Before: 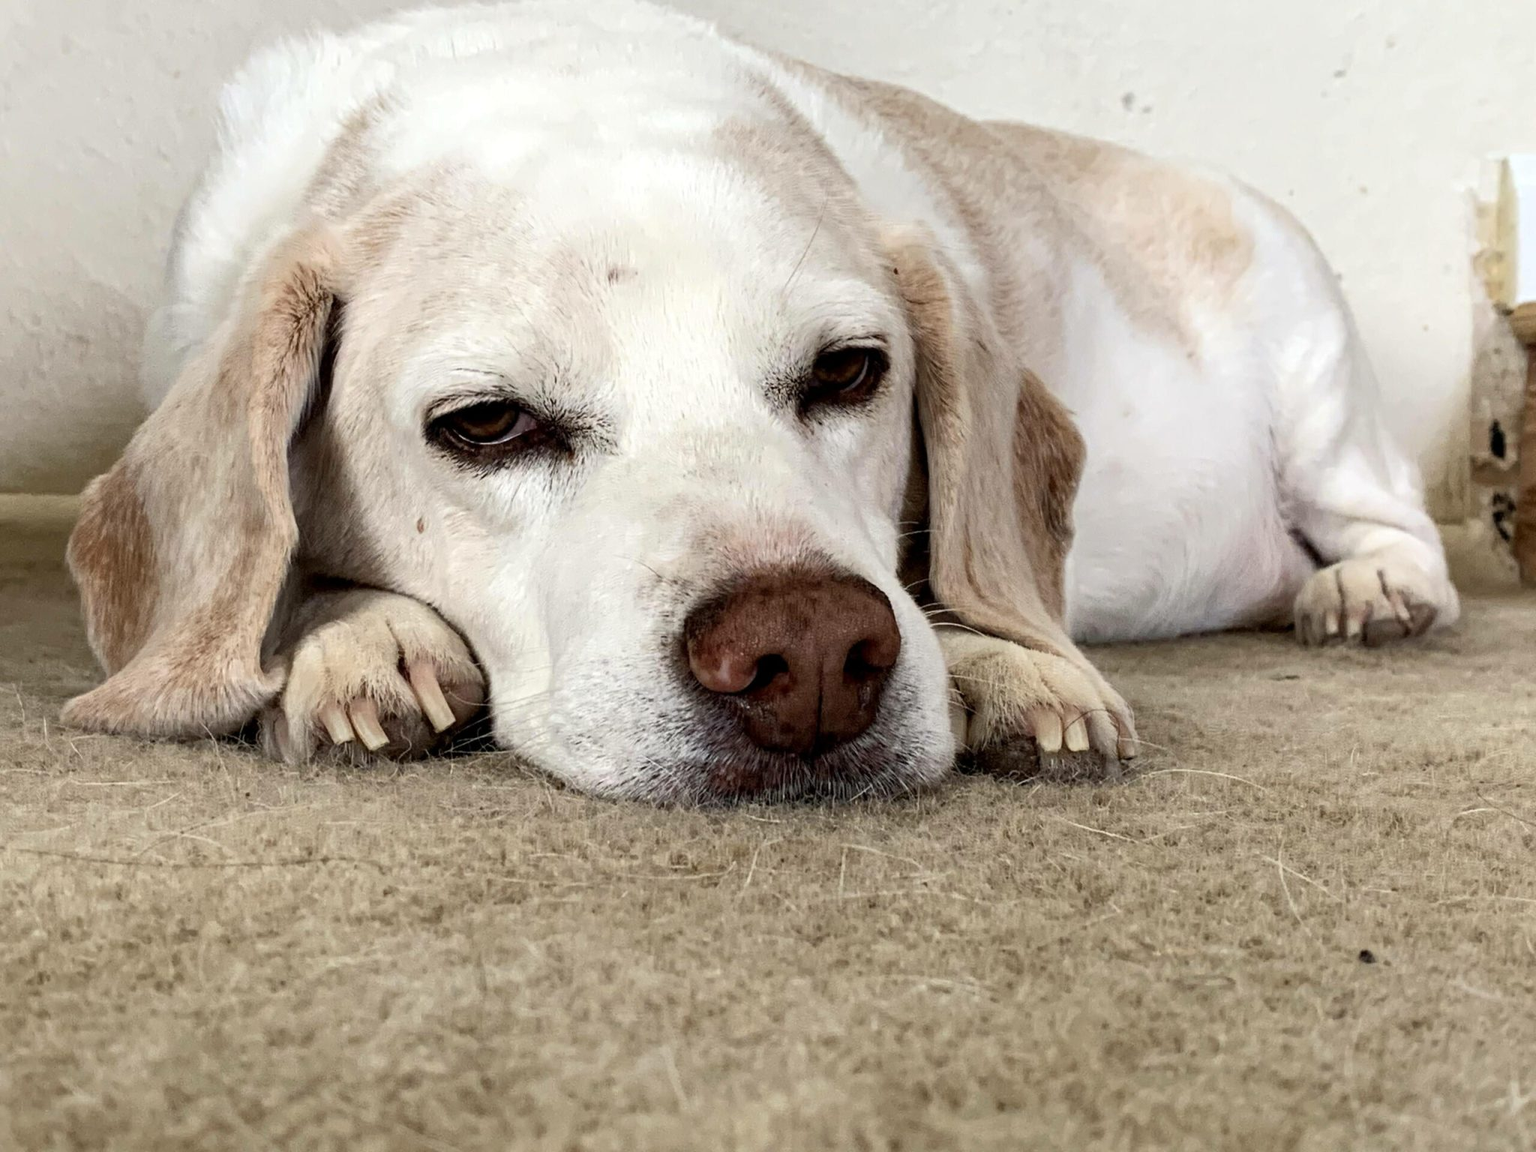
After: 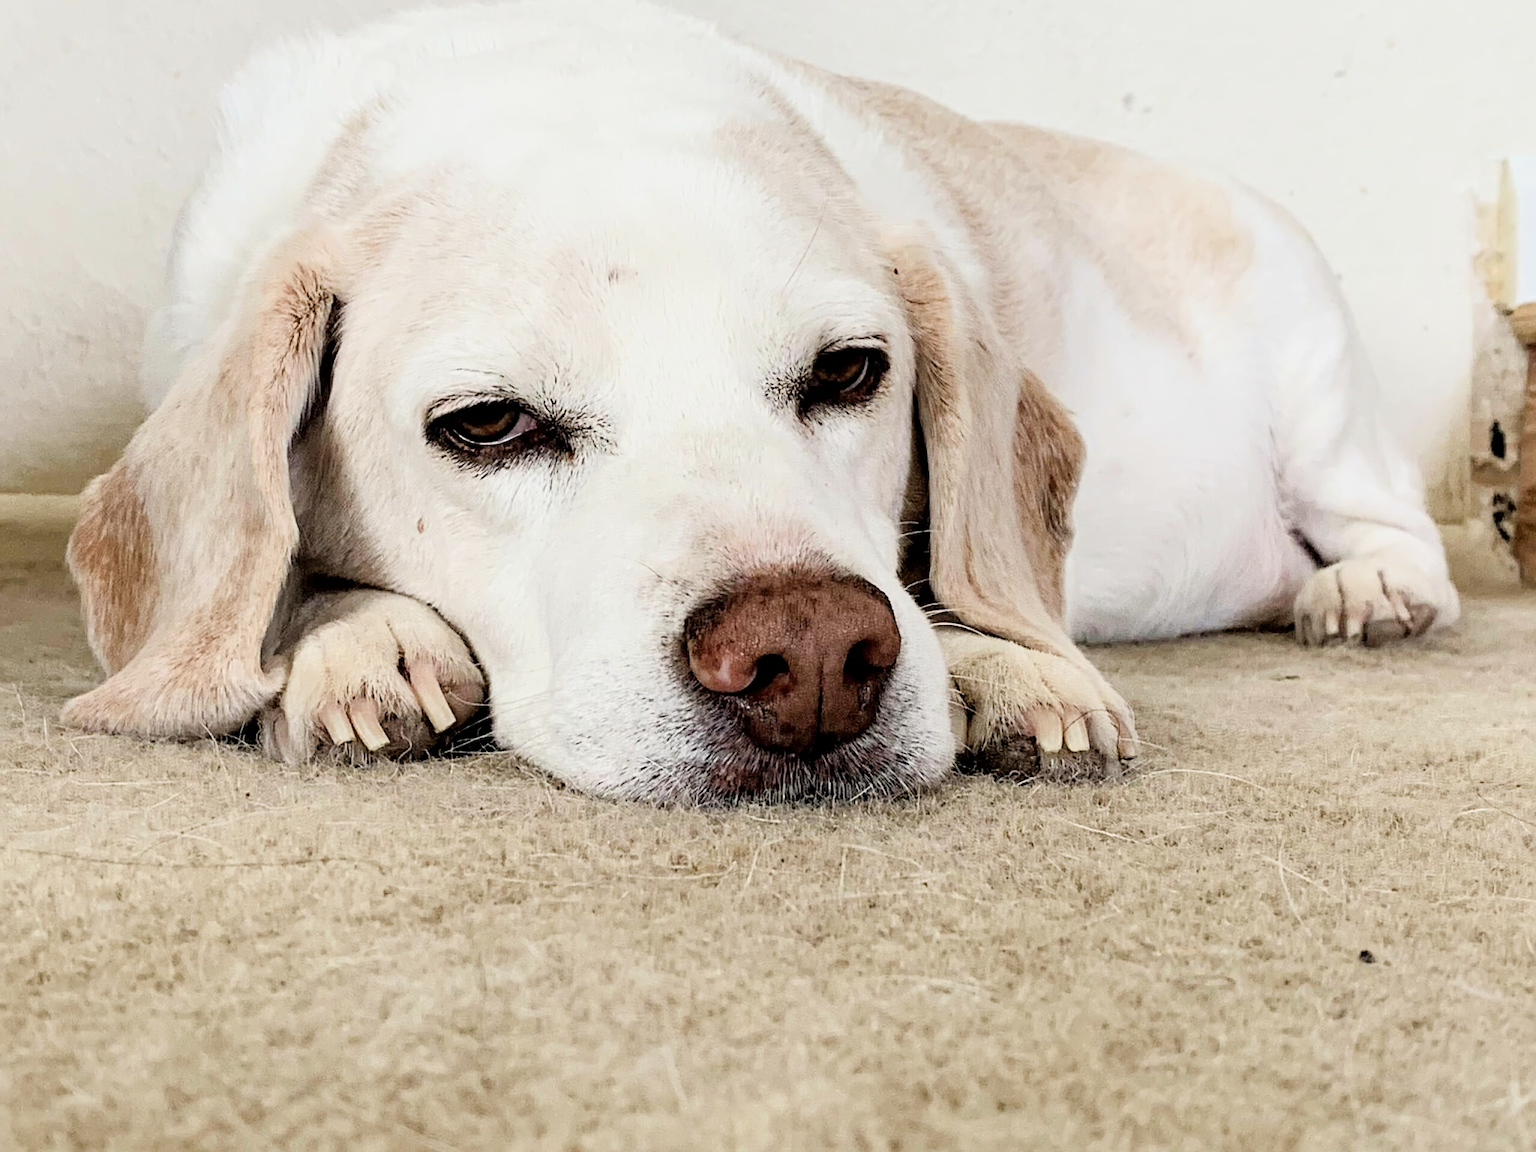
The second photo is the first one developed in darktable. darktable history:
tone equalizer: -7 EV 0.176 EV, -6 EV 0.157 EV, -5 EV 0.081 EV, -4 EV 0.039 EV, -2 EV -0.026 EV, -1 EV -0.046 EV, +0 EV -0.081 EV
exposure: black level correction 0, exposure 1.1 EV, compensate exposure bias true, compensate highlight preservation false
sharpen: on, module defaults
filmic rgb: black relative exposure -6.68 EV, white relative exposure 4.56 EV, hardness 3.27
